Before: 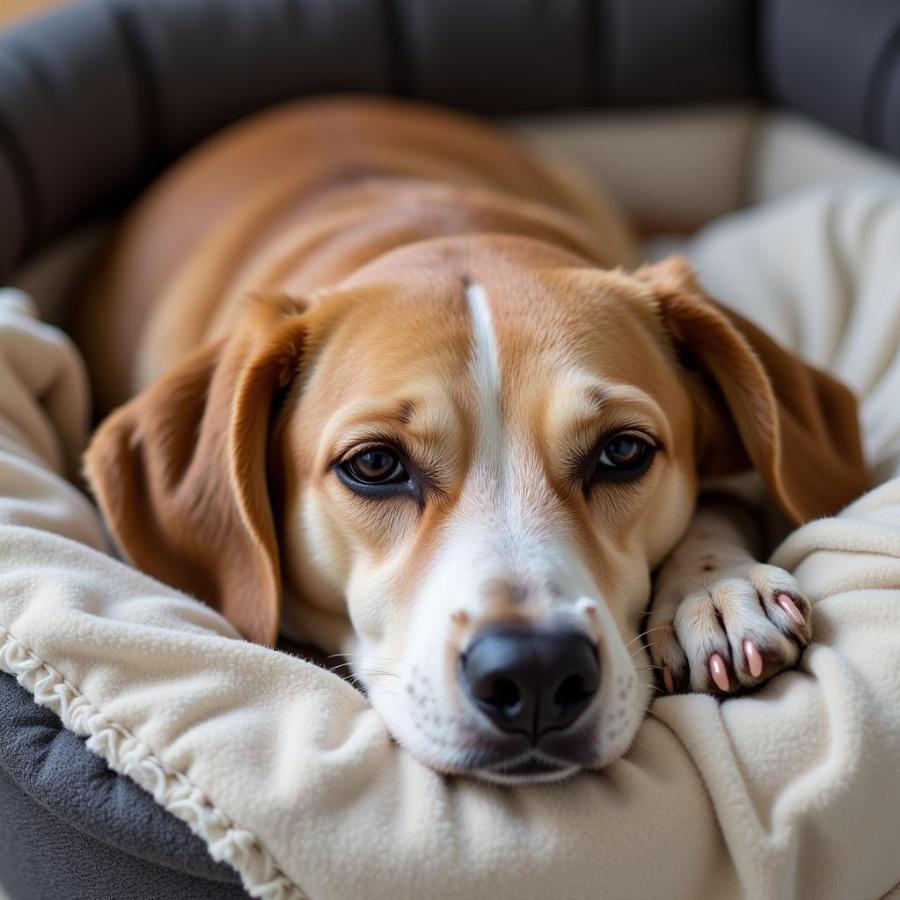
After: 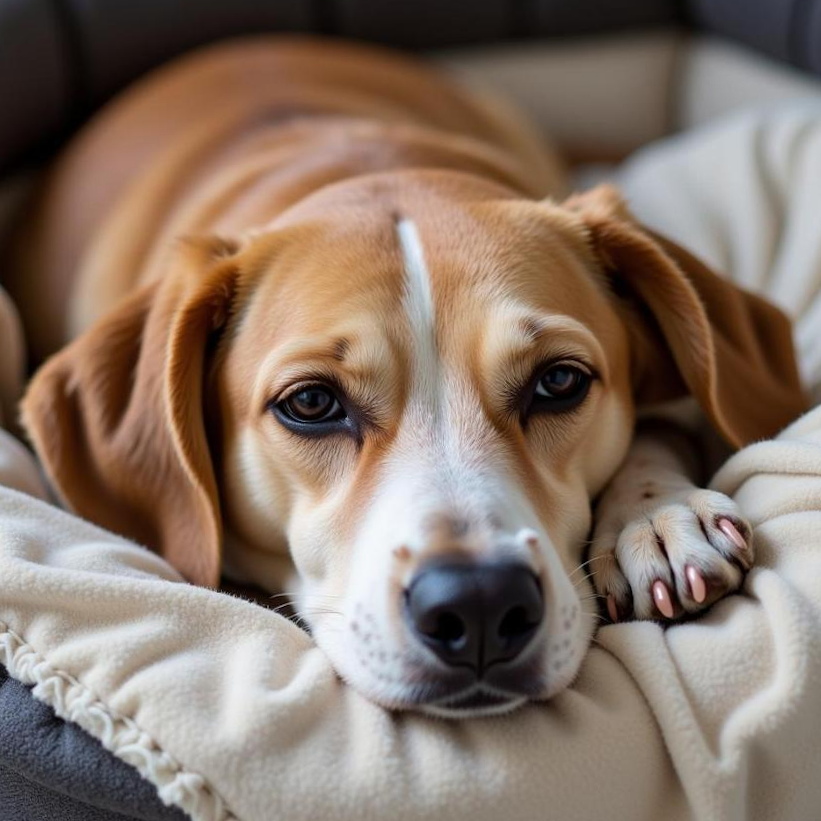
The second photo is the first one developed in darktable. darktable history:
exposure: exposure -0.01 EV, compensate highlight preservation false
crop and rotate: angle 1.96°, left 5.673%, top 5.673%
